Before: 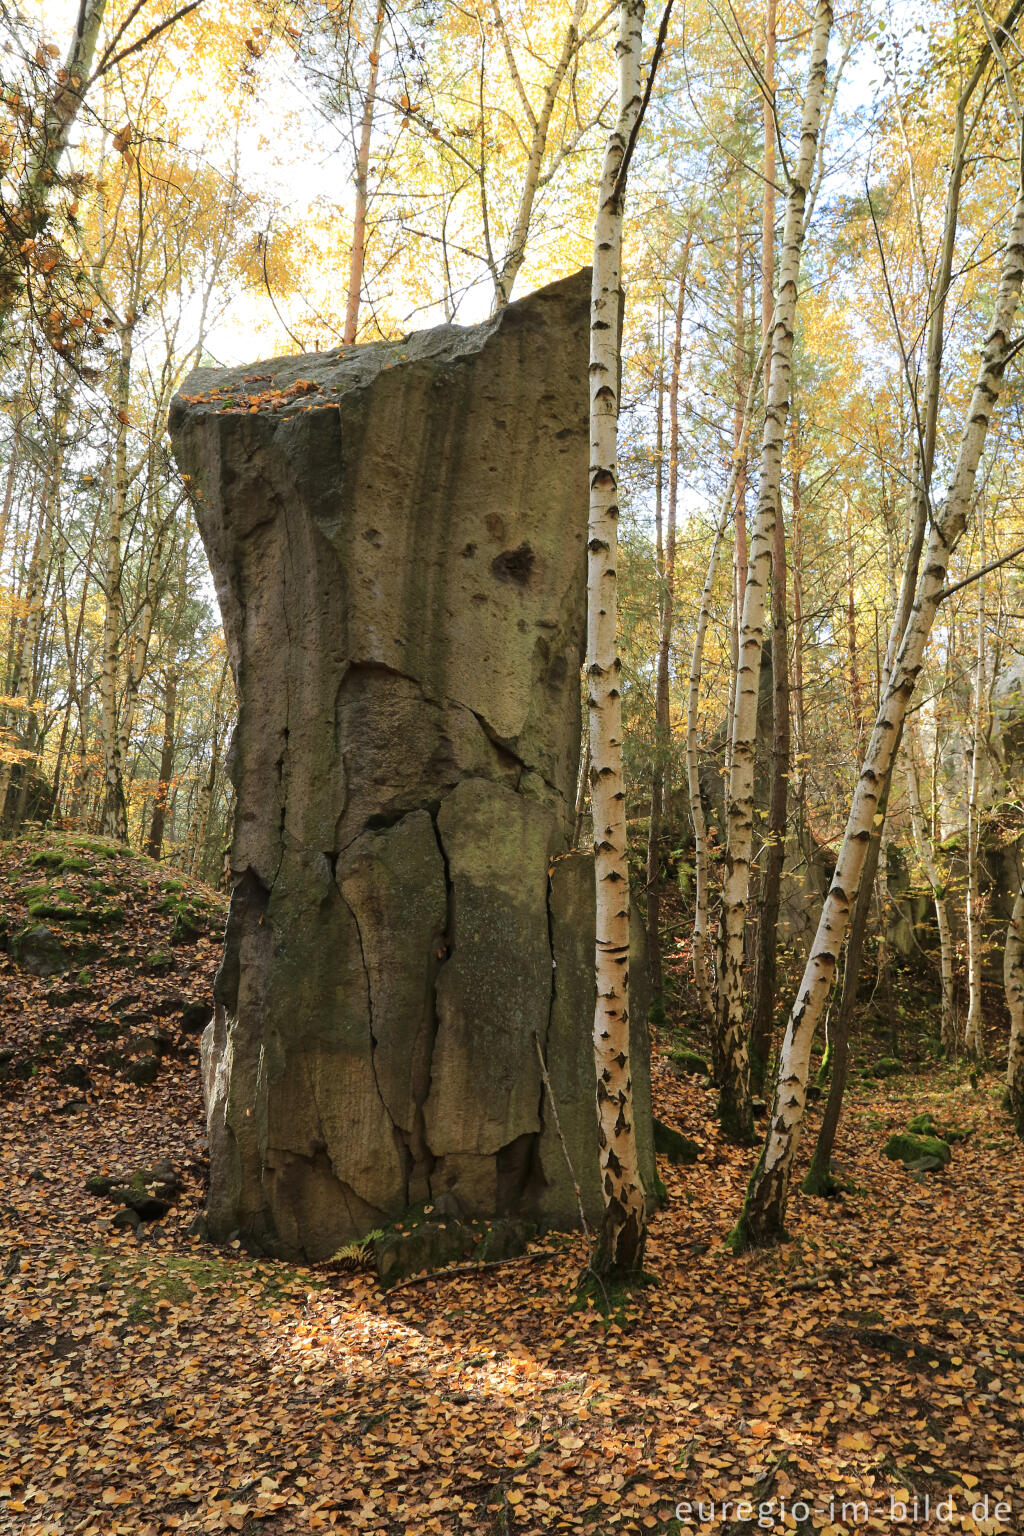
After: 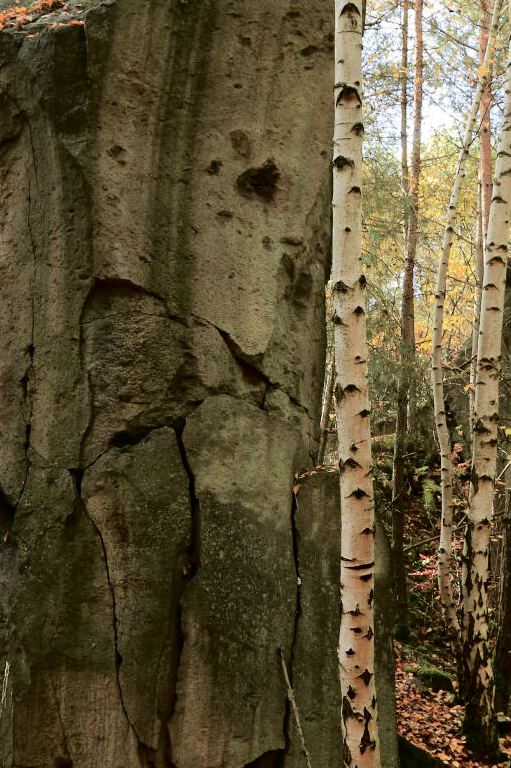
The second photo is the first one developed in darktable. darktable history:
crop: left 25%, top 25%, right 25%, bottom 25%
tone curve: curves: ch0 [(0.003, 0) (0.066, 0.017) (0.163, 0.09) (0.264, 0.238) (0.395, 0.421) (0.517, 0.56) (0.688, 0.743) (0.791, 0.814) (1, 1)]; ch1 [(0, 0) (0.164, 0.115) (0.337, 0.332) (0.39, 0.398) (0.464, 0.461) (0.501, 0.5) (0.507, 0.503) (0.534, 0.537) (0.577, 0.59) (0.652, 0.681) (0.733, 0.749) (0.811, 0.796) (1, 1)]; ch2 [(0, 0) (0.337, 0.382) (0.464, 0.476) (0.501, 0.502) (0.527, 0.54) (0.551, 0.565) (0.6, 0.59) (0.687, 0.675) (1, 1)], color space Lab, independent channels, preserve colors none
